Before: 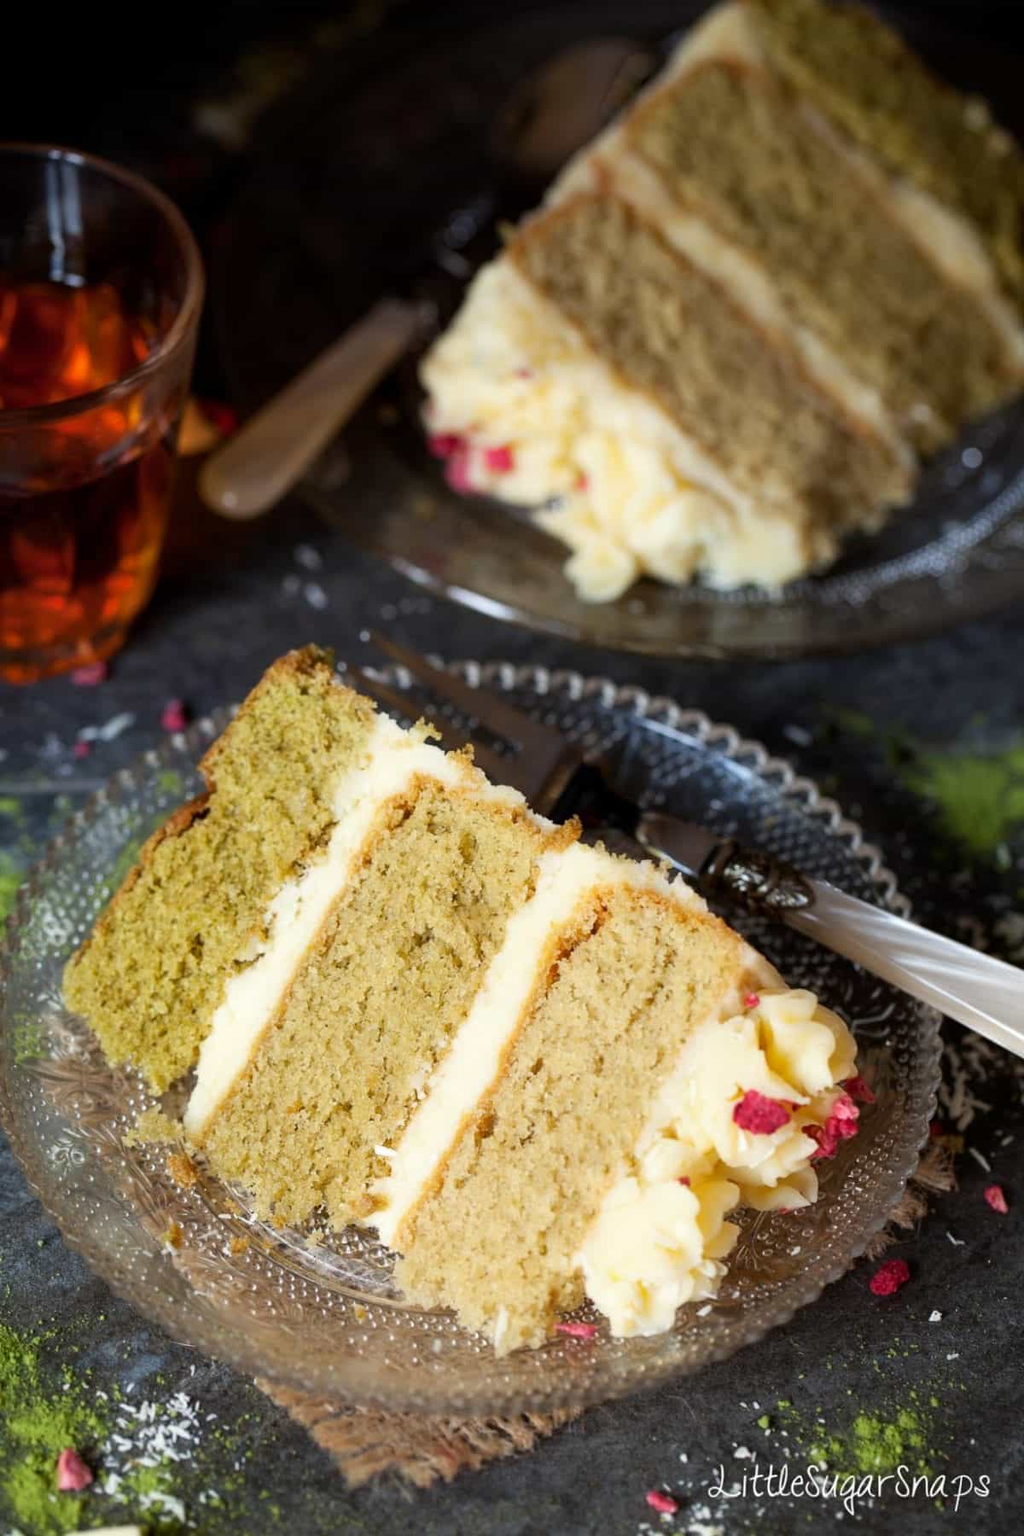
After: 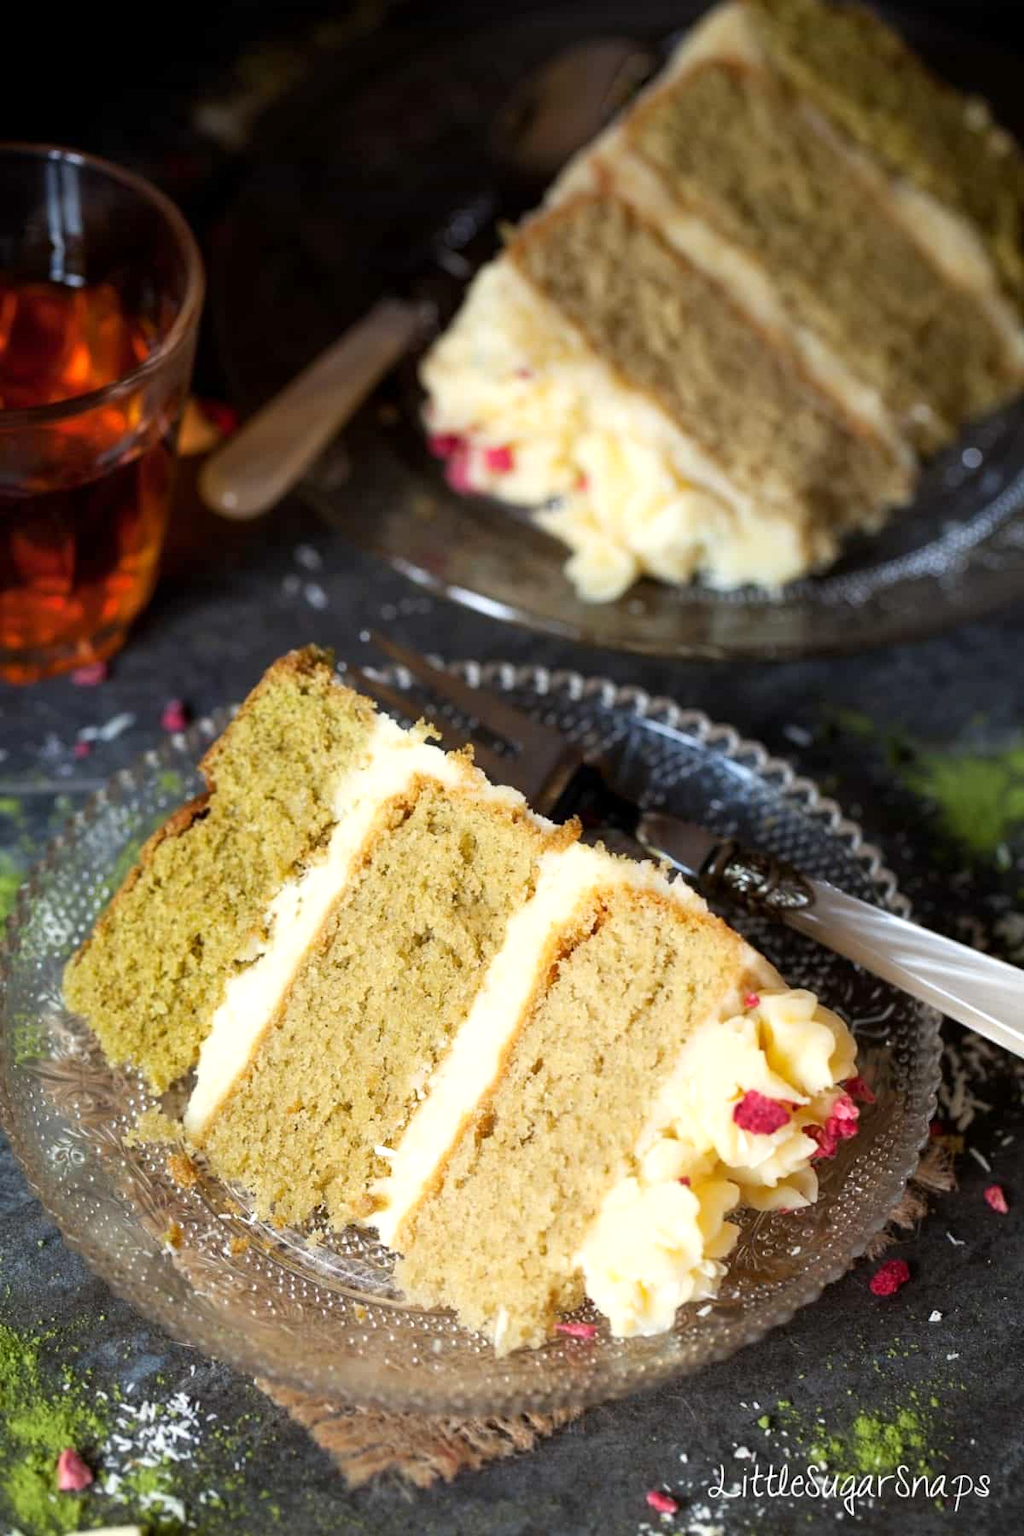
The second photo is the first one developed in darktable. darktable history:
exposure: exposure 0.235 EV, compensate highlight preservation false
